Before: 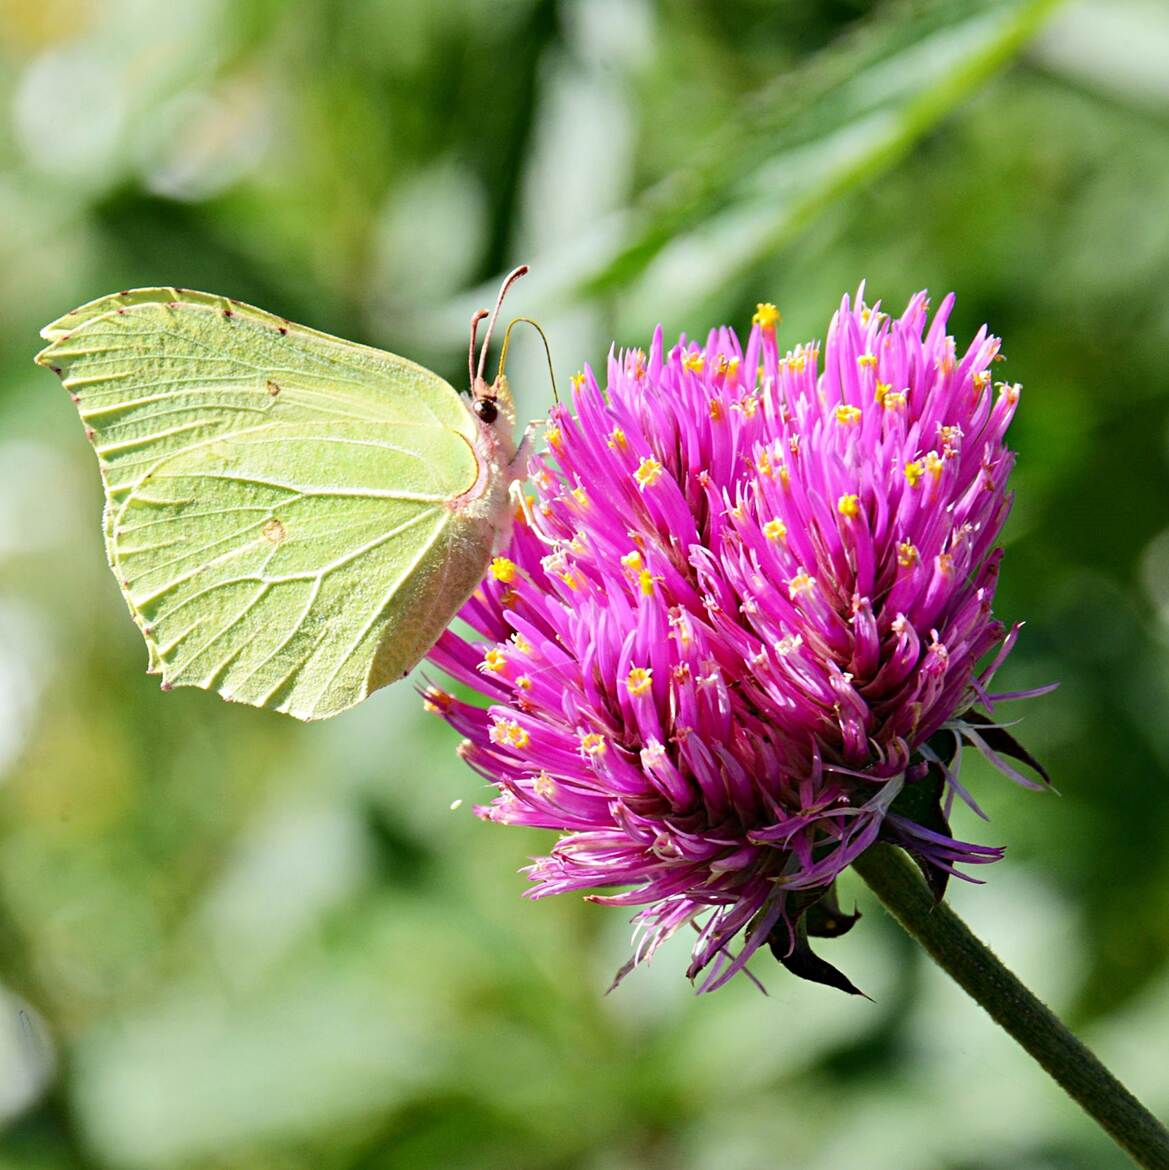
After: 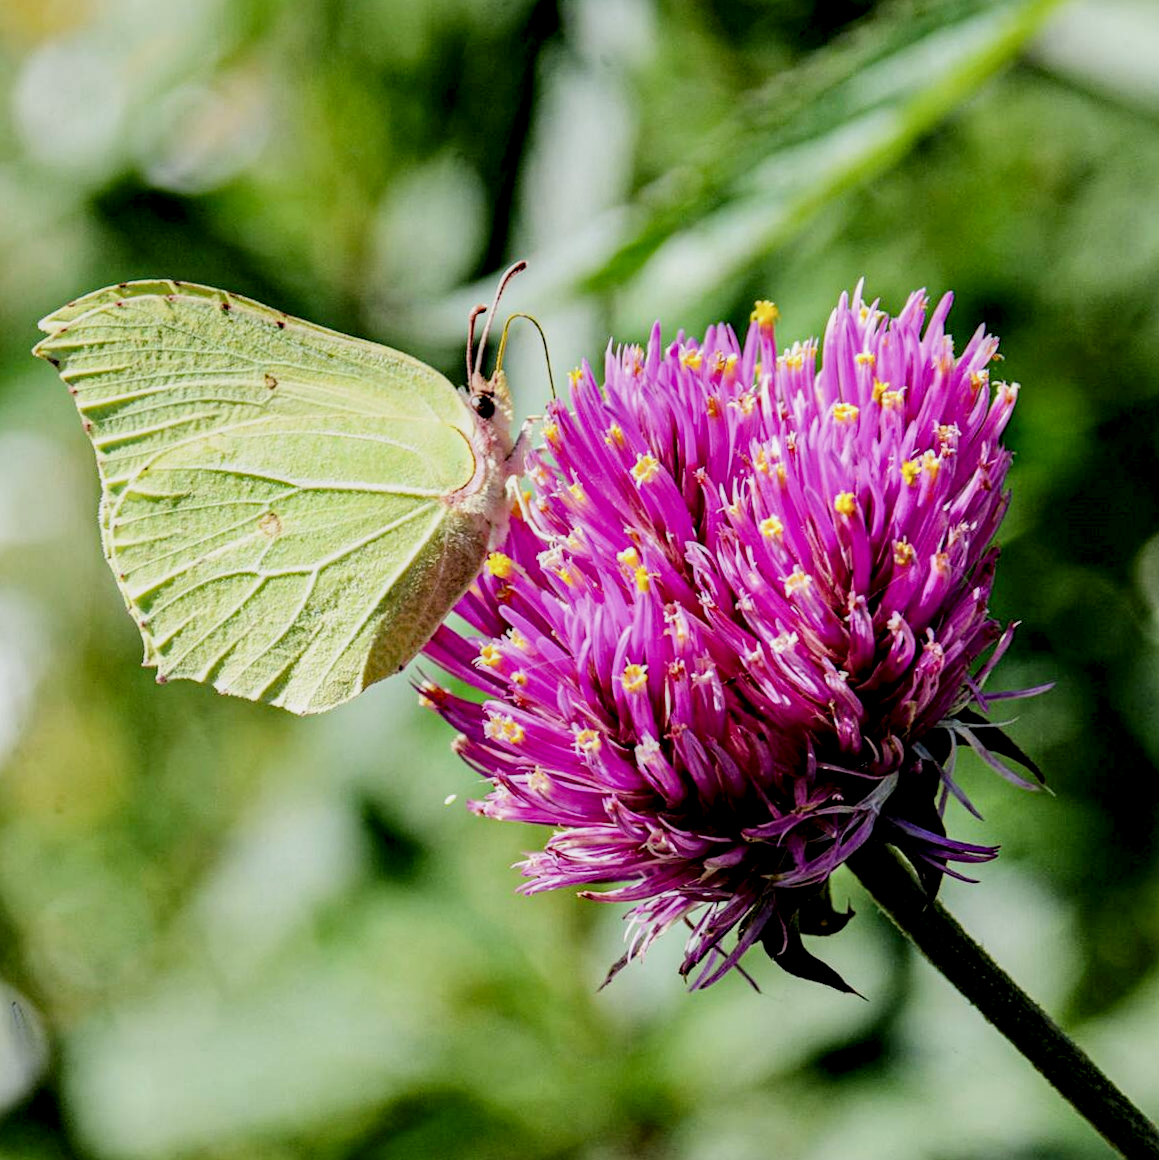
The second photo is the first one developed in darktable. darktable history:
haze removal: adaptive false
crop and rotate: angle -0.46°
filmic rgb: middle gray luminance 29.89%, black relative exposure -8.95 EV, white relative exposure 7 EV, threshold 5.99 EV, target black luminance 0%, hardness 2.92, latitude 2.28%, contrast 0.961, highlights saturation mix 4.5%, shadows ↔ highlights balance 12.1%, enable highlight reconstruction true
local contrast: highlights 22%, shadows 72%, detail 170%
contrast brightness saturation: contrast 0.051
